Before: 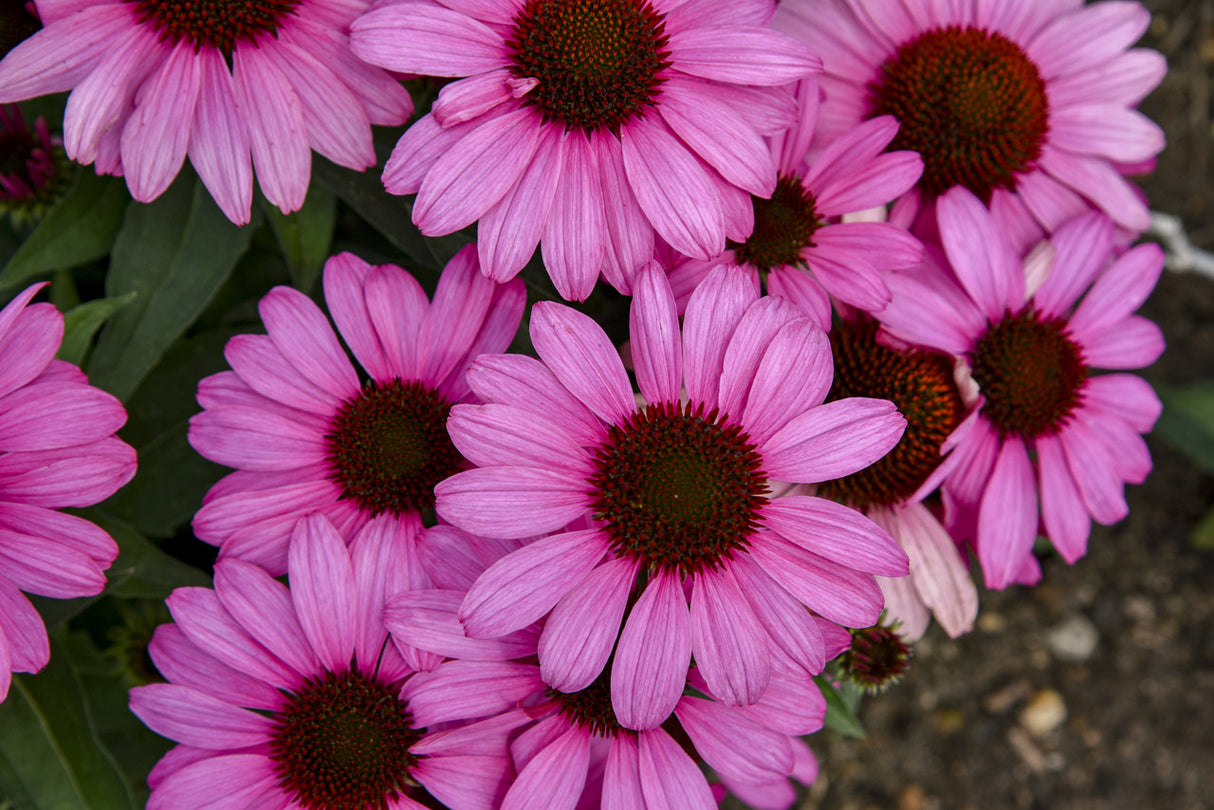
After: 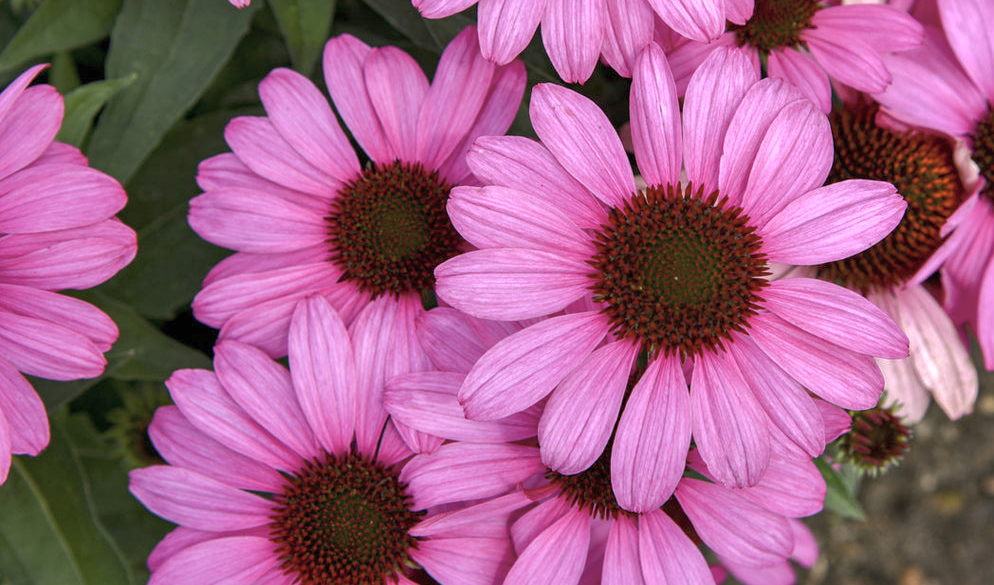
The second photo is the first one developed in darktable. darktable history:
crop: top 26.967%, right 18.052%
color correction: highlights b* -0.014, saturation 0.784
shadows and highlights: on, module defaults
exposure: black level correction 0, exposure 0.692 EV, compensate exposure bias true, compensate highlight preservation false
